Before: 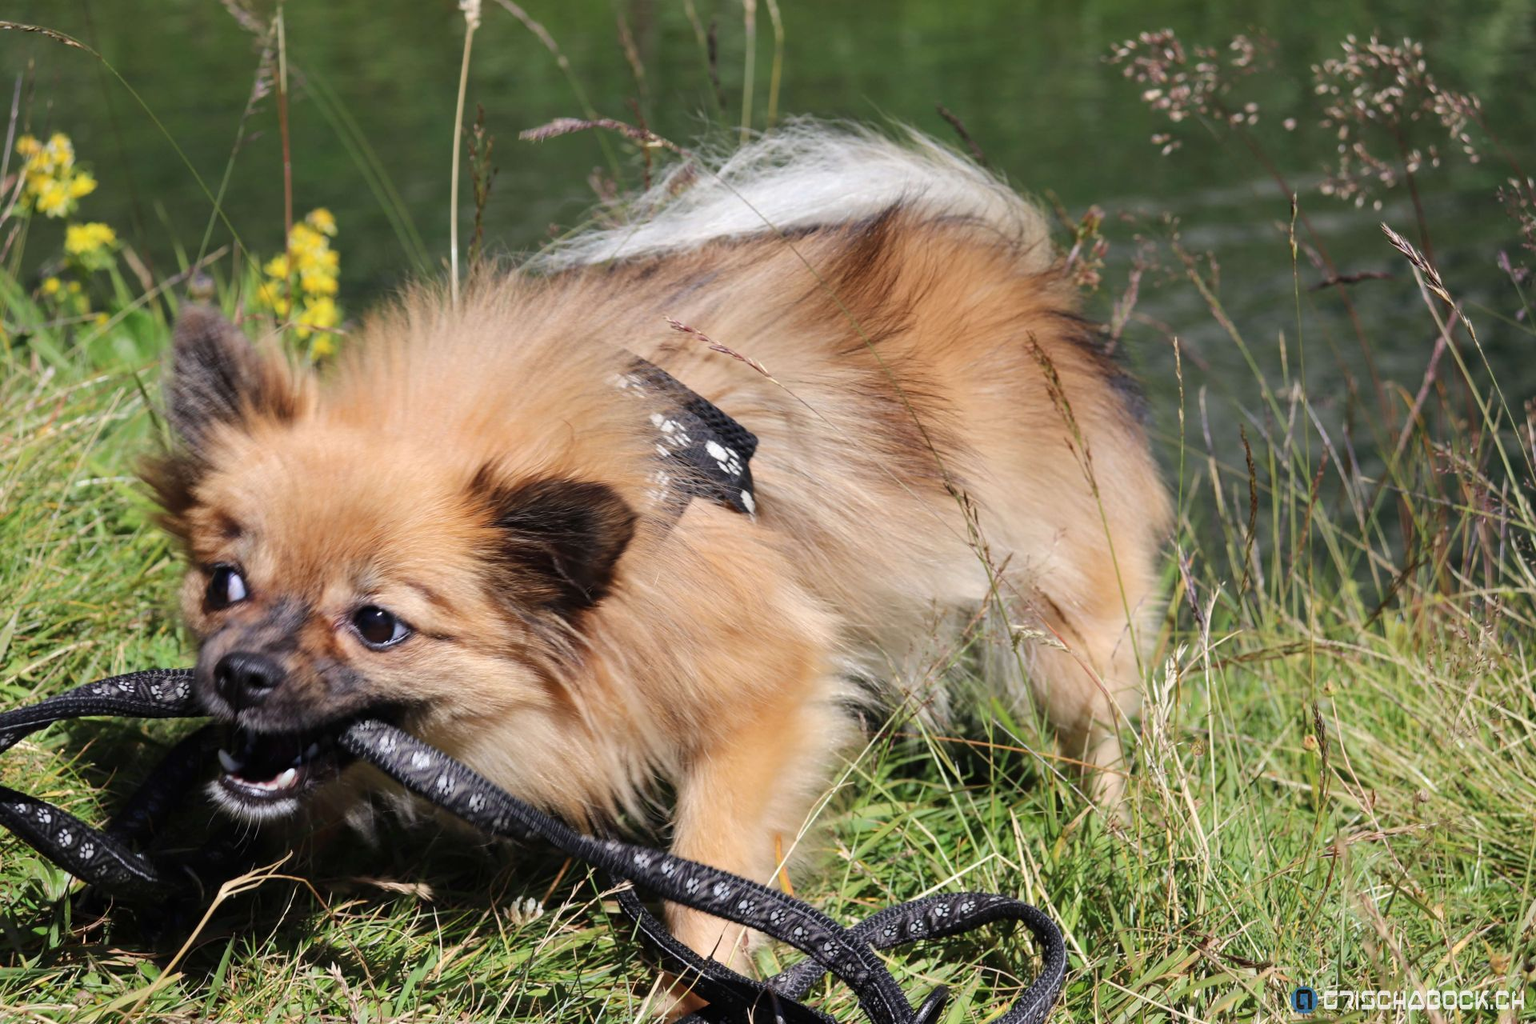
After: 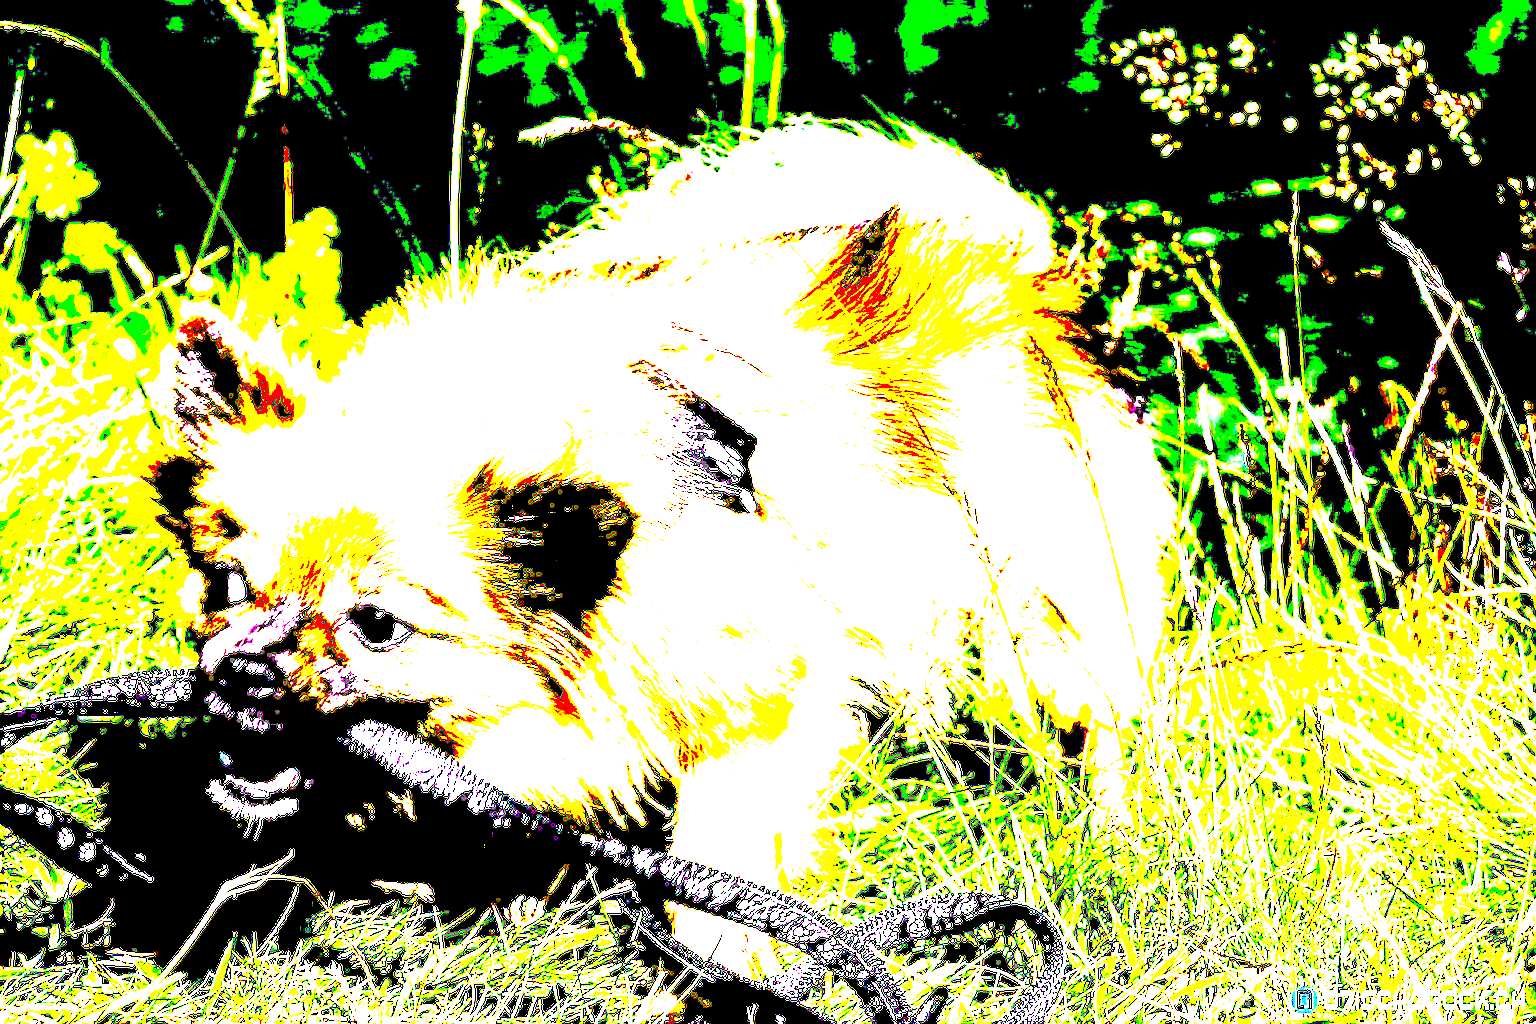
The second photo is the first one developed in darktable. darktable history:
sharpen: on, module defaults
levels: levels [0, 0.394, 0.787]
exposure: black level correction 0.099, exposure 2.969 EV, compensate exposure bias true, compensate highlight preservation false
contrast brightness saturation: brightness -0.027, saturation 0.346
